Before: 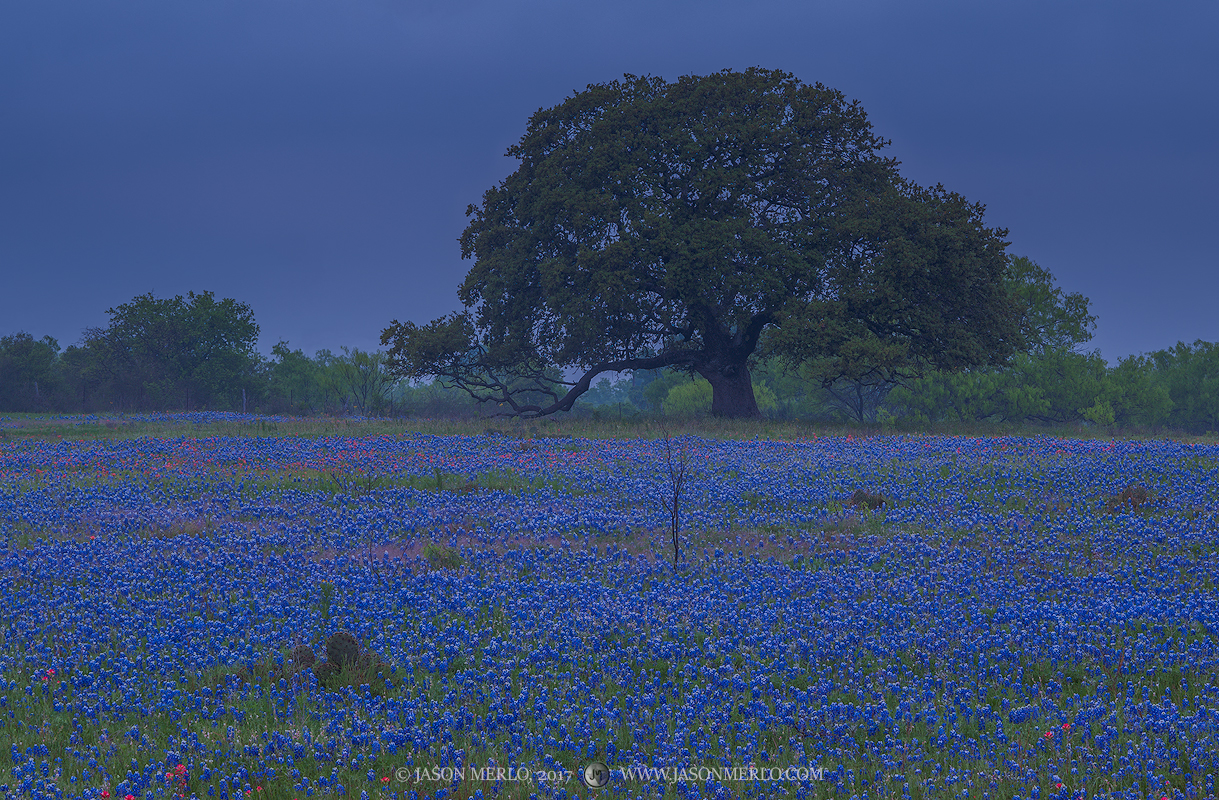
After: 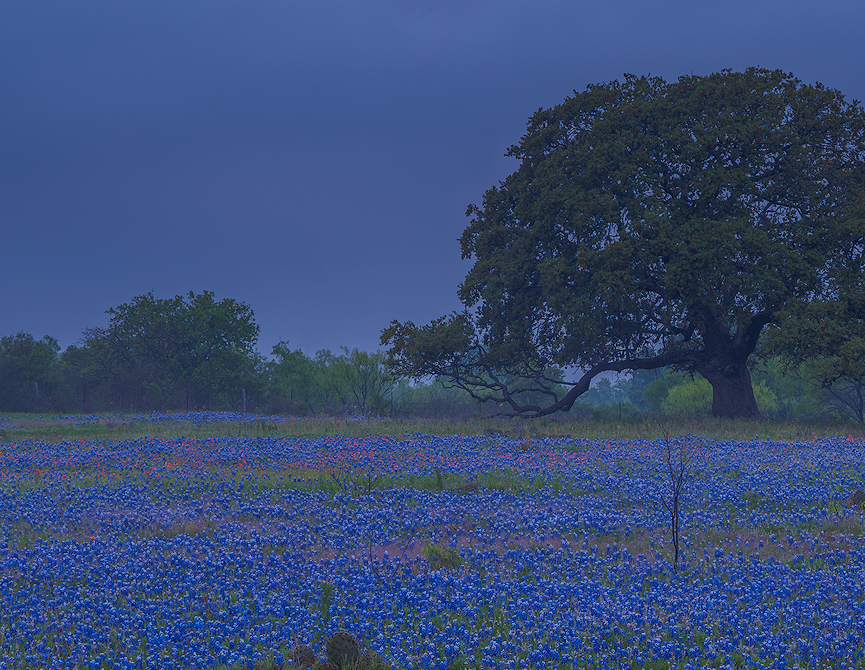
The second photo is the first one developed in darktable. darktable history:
crop: right 29.014%, bottom 16.185%
